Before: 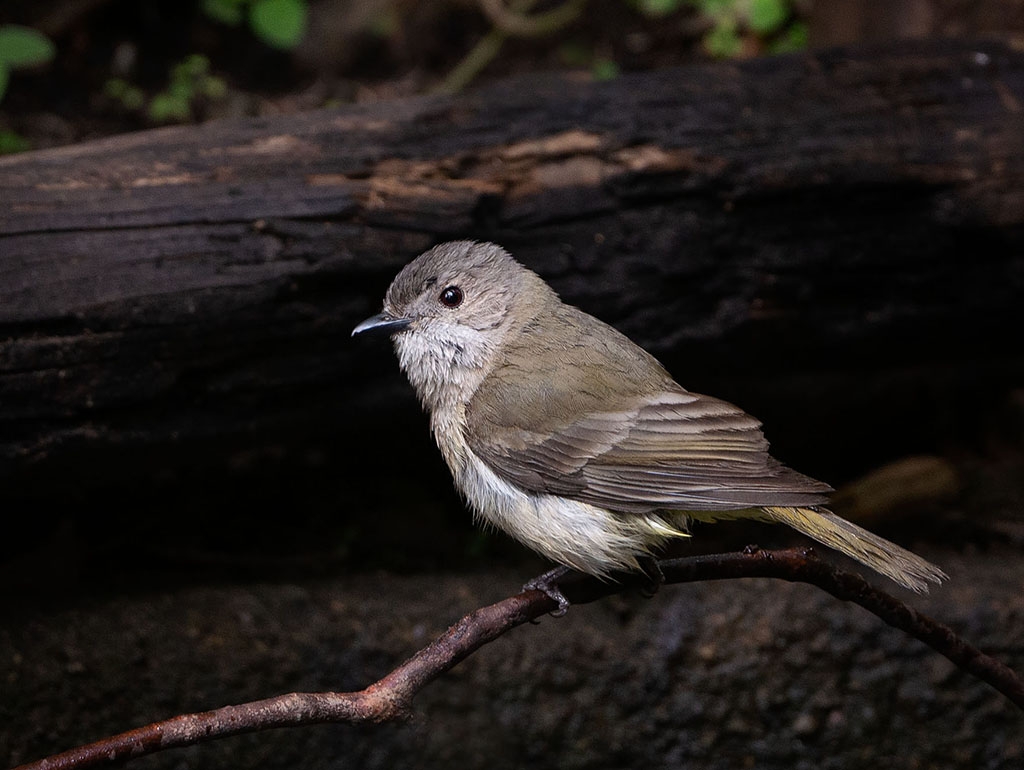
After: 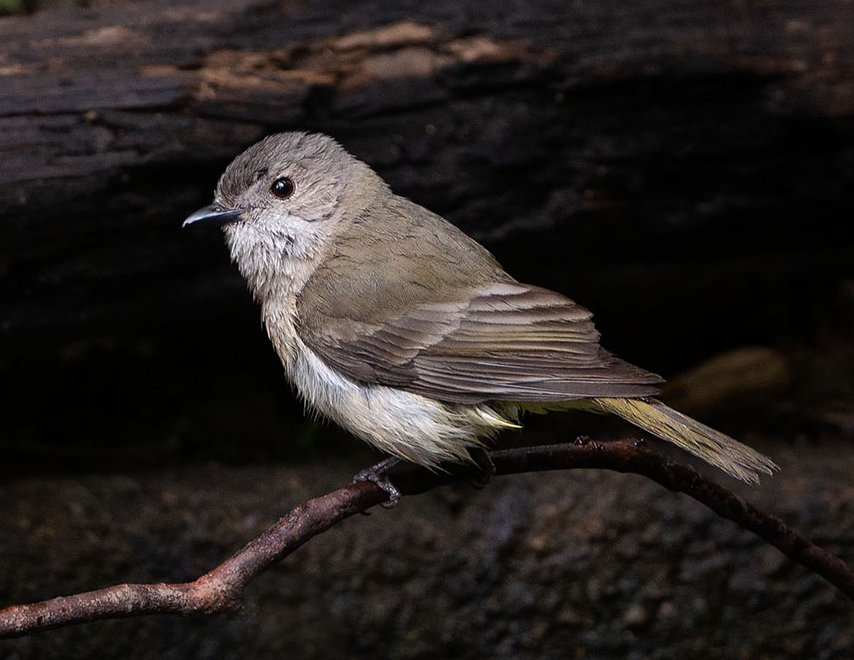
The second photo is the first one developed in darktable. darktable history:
tone equalizer: edges refinement/feathering 500, mask exposure compensation -1.57 EV, preserve details no
crop: left 16.52%, top 14.213%
